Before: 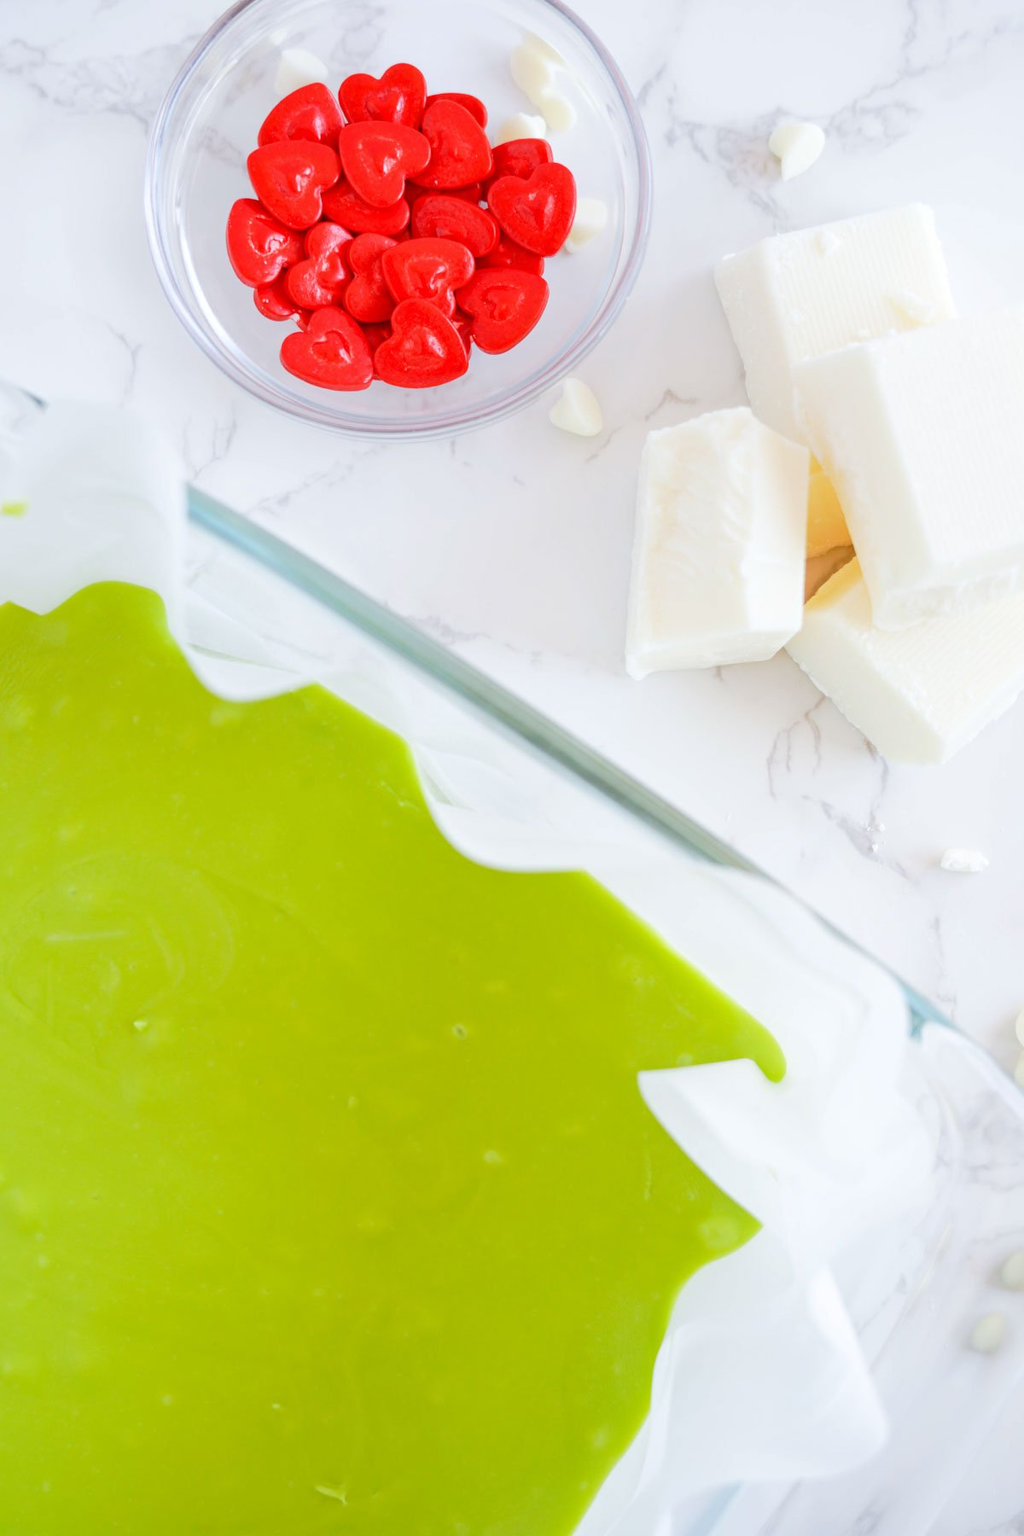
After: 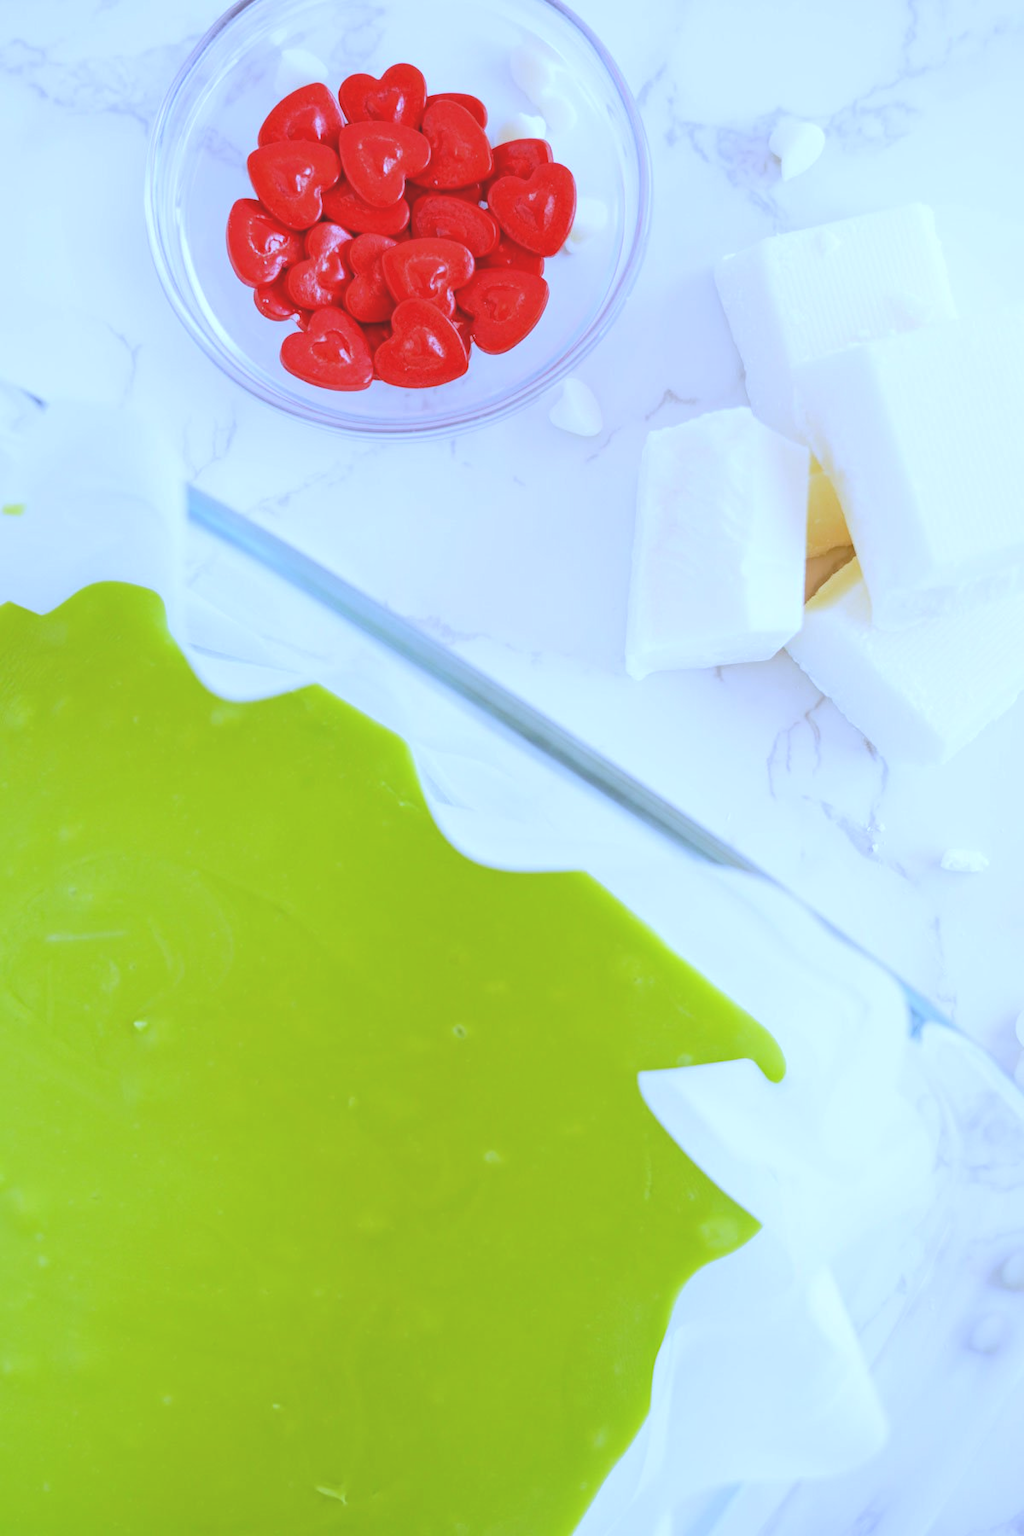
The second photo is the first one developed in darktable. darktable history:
white balance: red 0.871, blue 1.249
exposure: black level correction -0.015, compensate highlight preservation false
